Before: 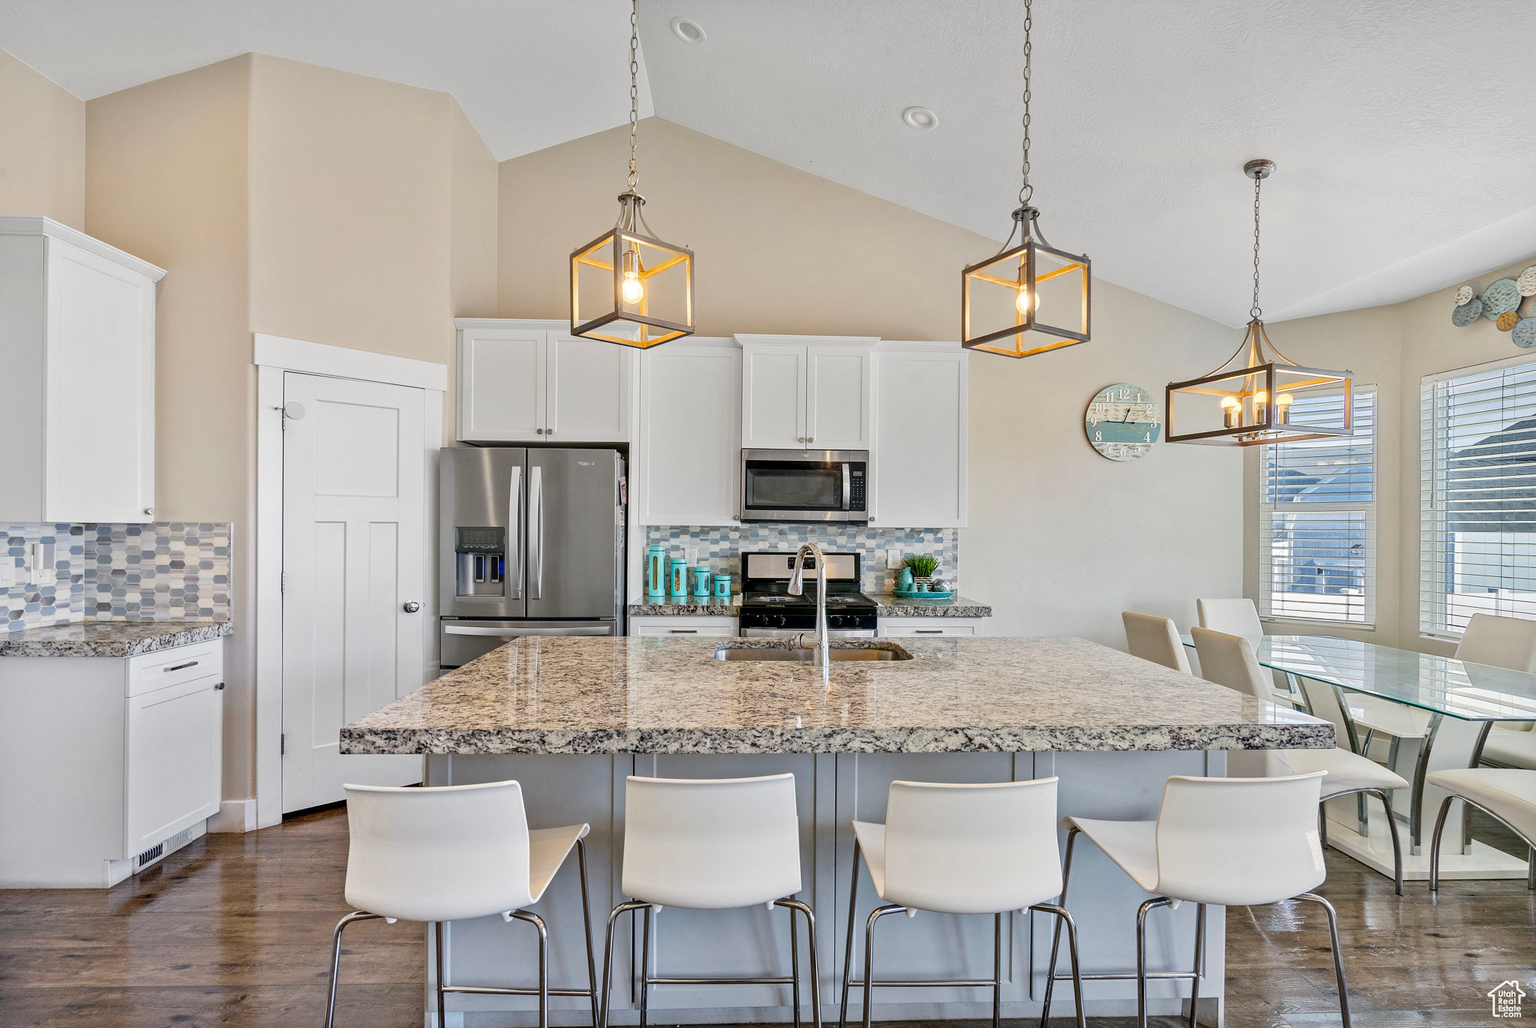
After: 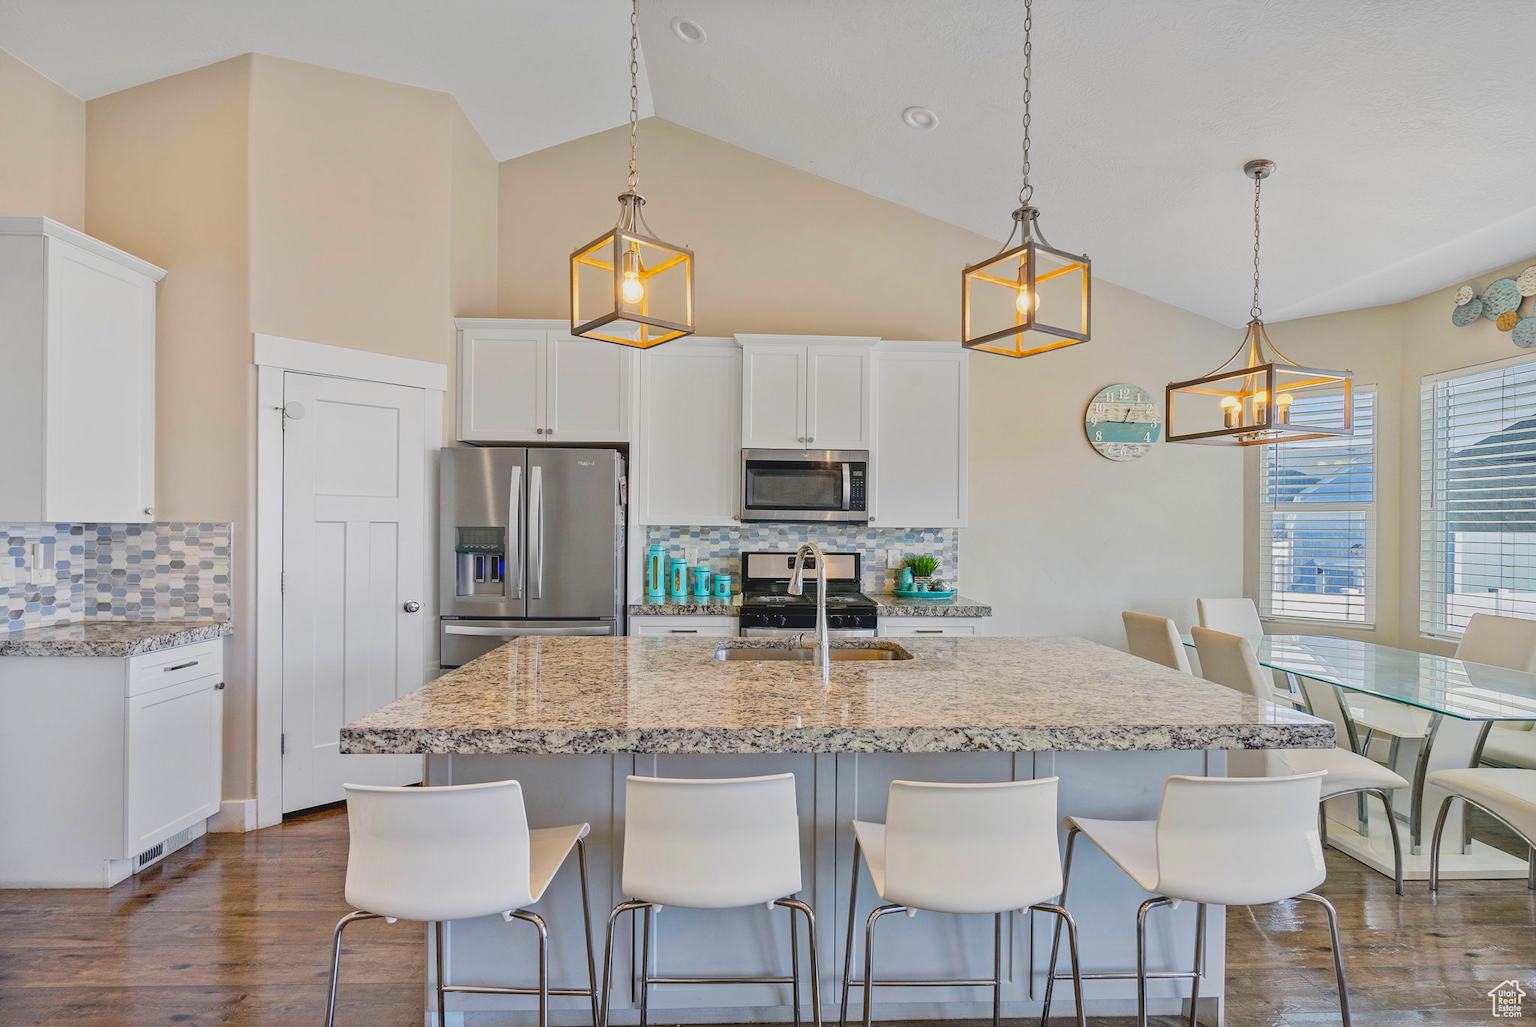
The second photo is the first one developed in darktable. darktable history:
levels: levels [0.018, 0.493, 1]
contrast brightness saturation: contrast -0.177, saturation 0.186
